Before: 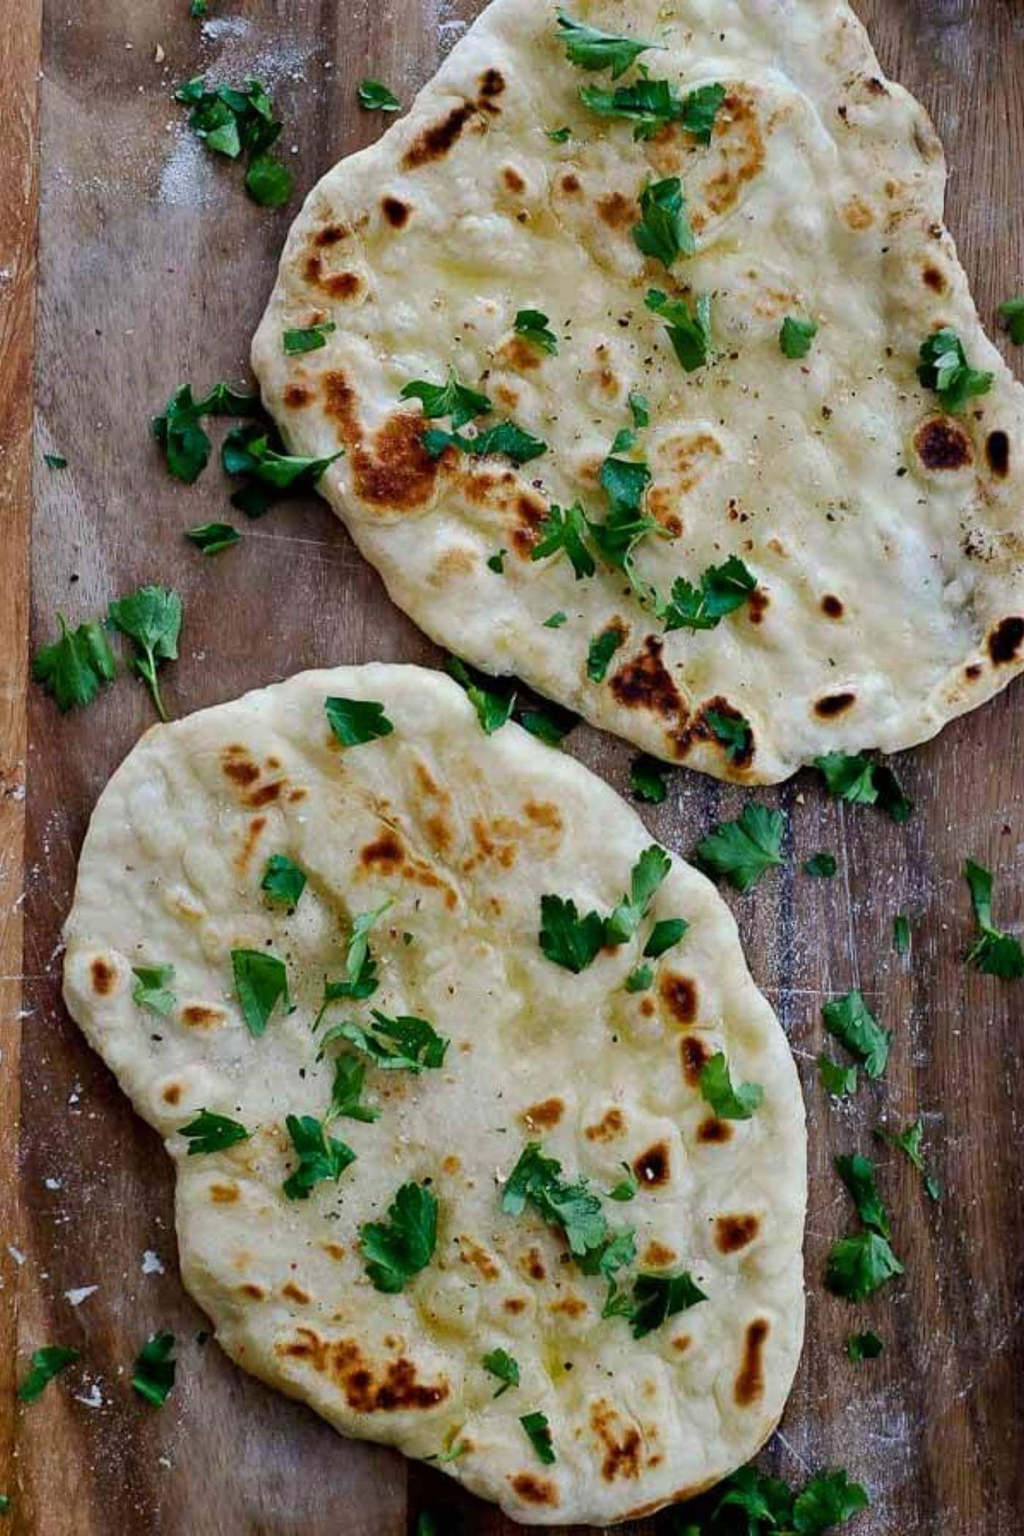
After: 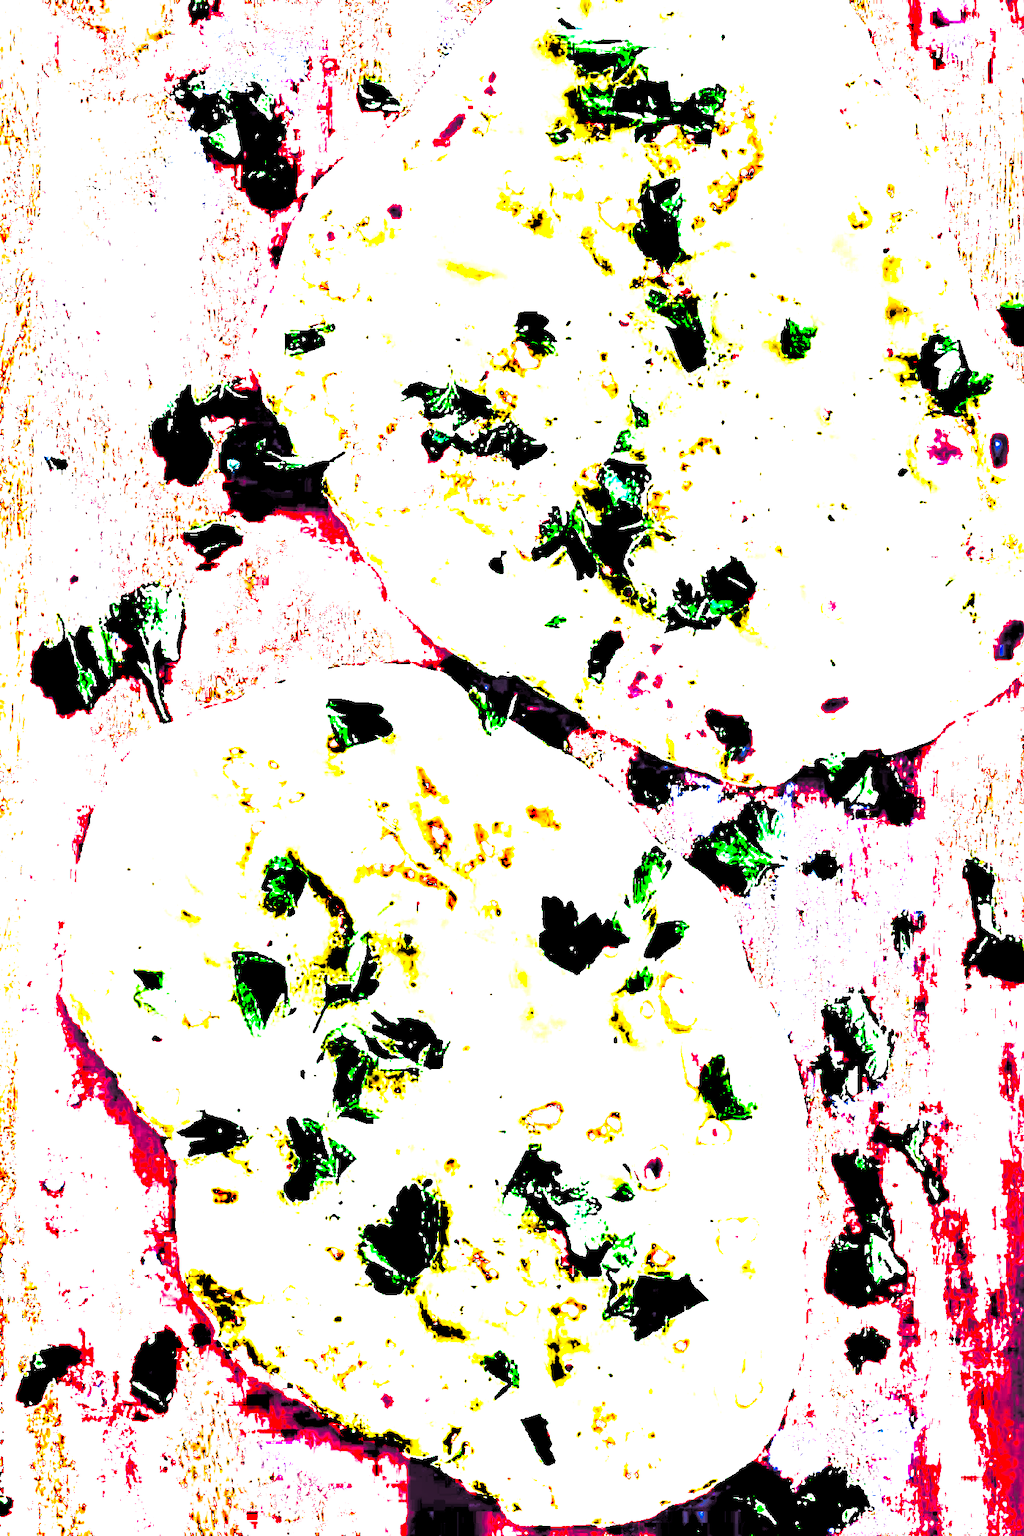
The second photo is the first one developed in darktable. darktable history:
crop: bottom 0.071%
shadows and highlights: shadows 37.27, highlights -28.18, soften with gaussian
split-toning: shadows › hue 266.4°, shadows › saturation 0.4, highlights › hue 61.2°, highlights › saturation 0.3, compress 0%
contrast brightness saturation: contrast 0.28
color correction: saturation 0.98
exposure: black level correction 0.1, exposure 3 EV, compensate highlight preservation false
sharpen: on, module defaults
white balance: red 1, blue 1
